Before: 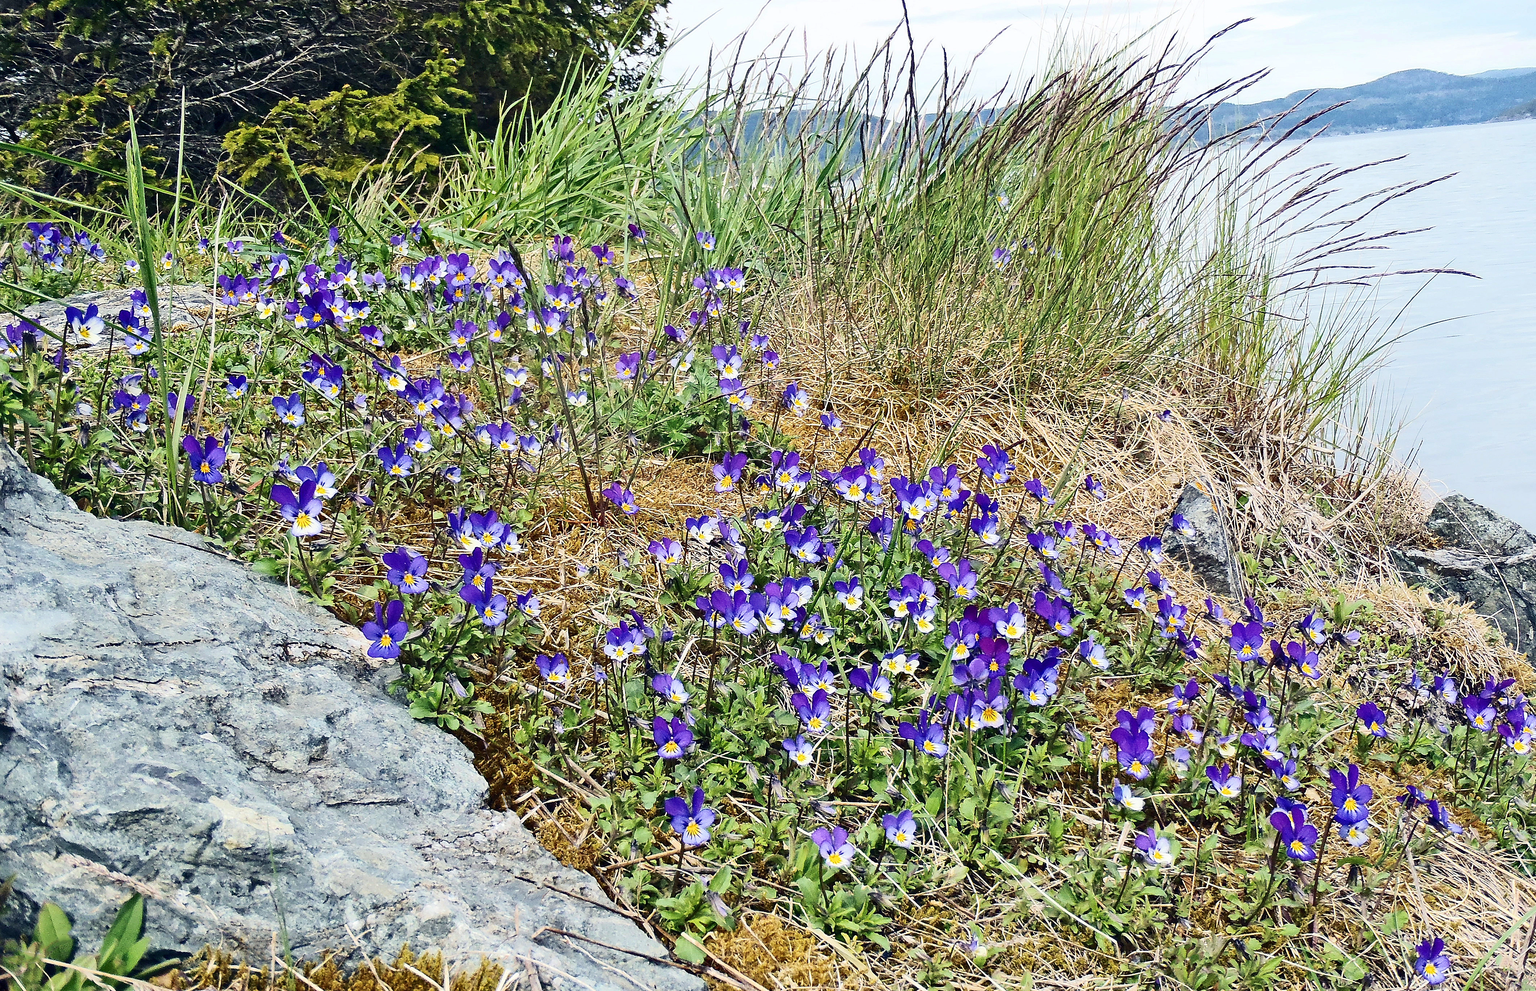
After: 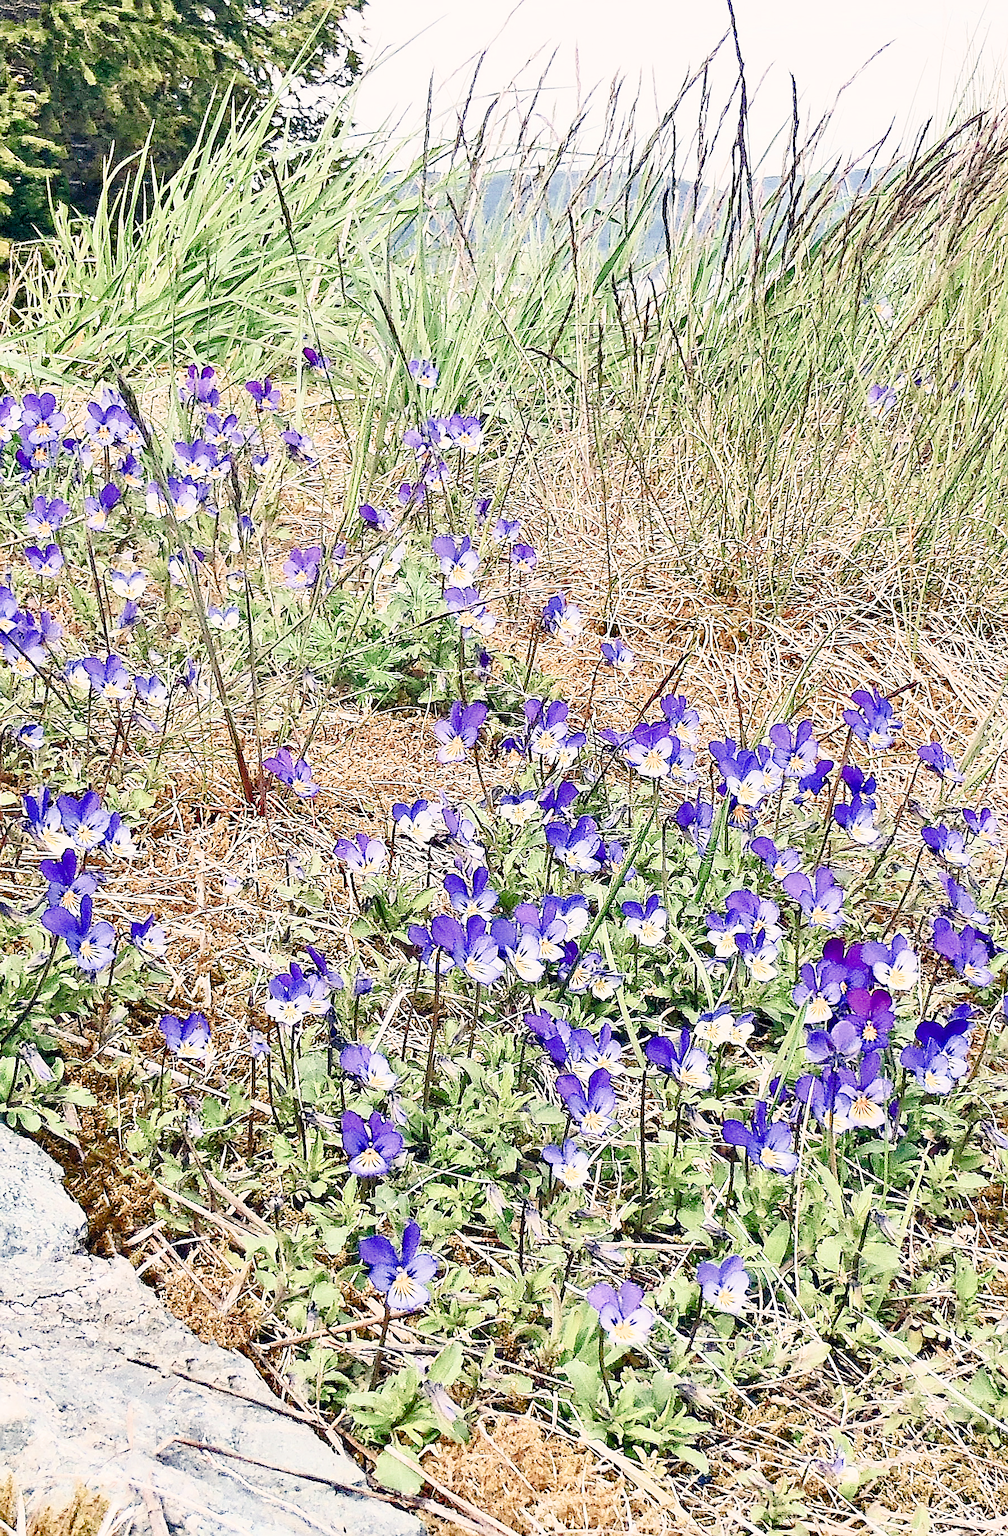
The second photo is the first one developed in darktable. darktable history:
filmic rgb: black relative exposure -4.46 EV, white relative exposure 6.53 EV, hardness 1.91, contrast 0.517
exposure: exposure 2.027 EV, compensate highlight preservation false
crop: left 28.215%, right 29.407%
sharpen: on, module defaults
color balance rgb: highlights gain › chroma 3.045%, highlights gain › hue 54.8°, perceptual saturation grading › global saturation 20%, perceptual saturation grading › highlights -50.561%, perceptual saturation grading › shadows 31.147%, perceptual brilliance grading › global brilliance -4.799%, perceptual brilliance grading › highlights 24.786%, perceptual brilliance grading › mid-tones 6.98%, perceptual brilliance grading › shadows -5.037%
